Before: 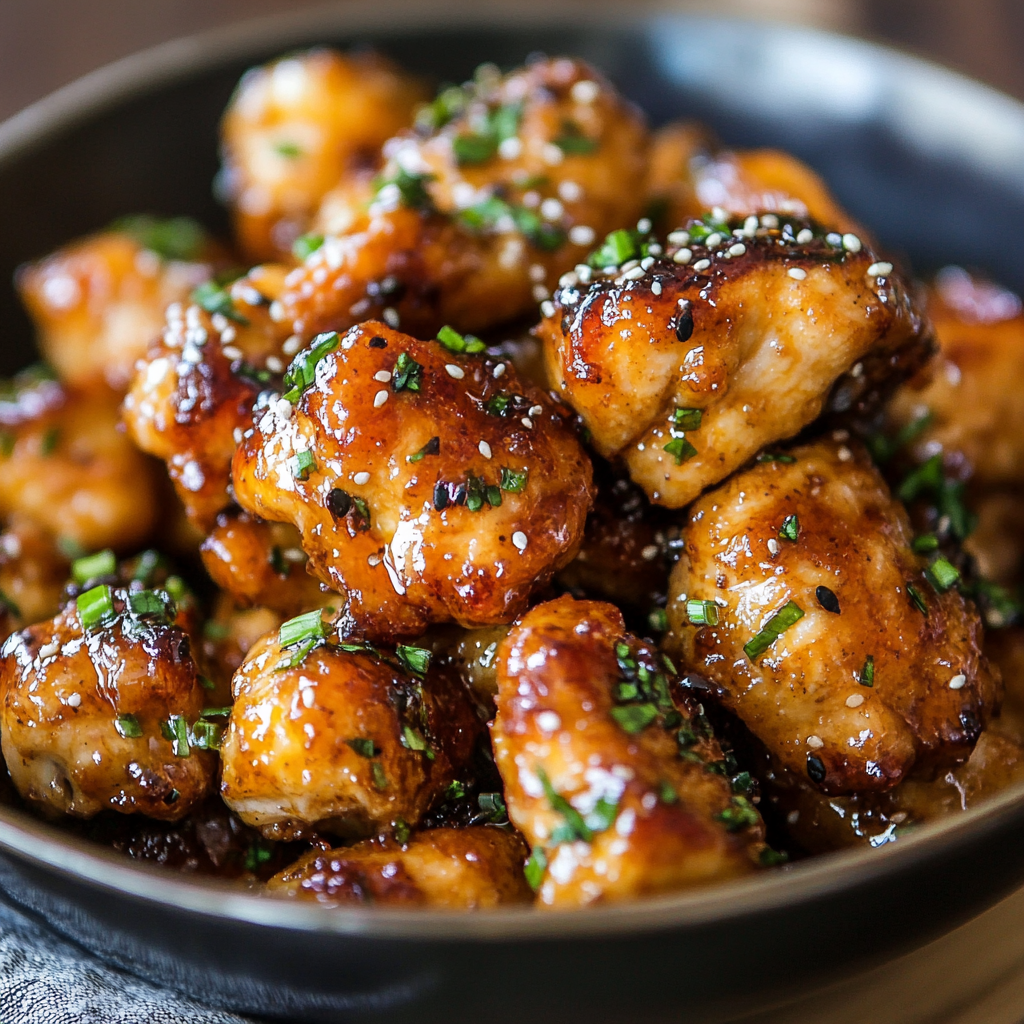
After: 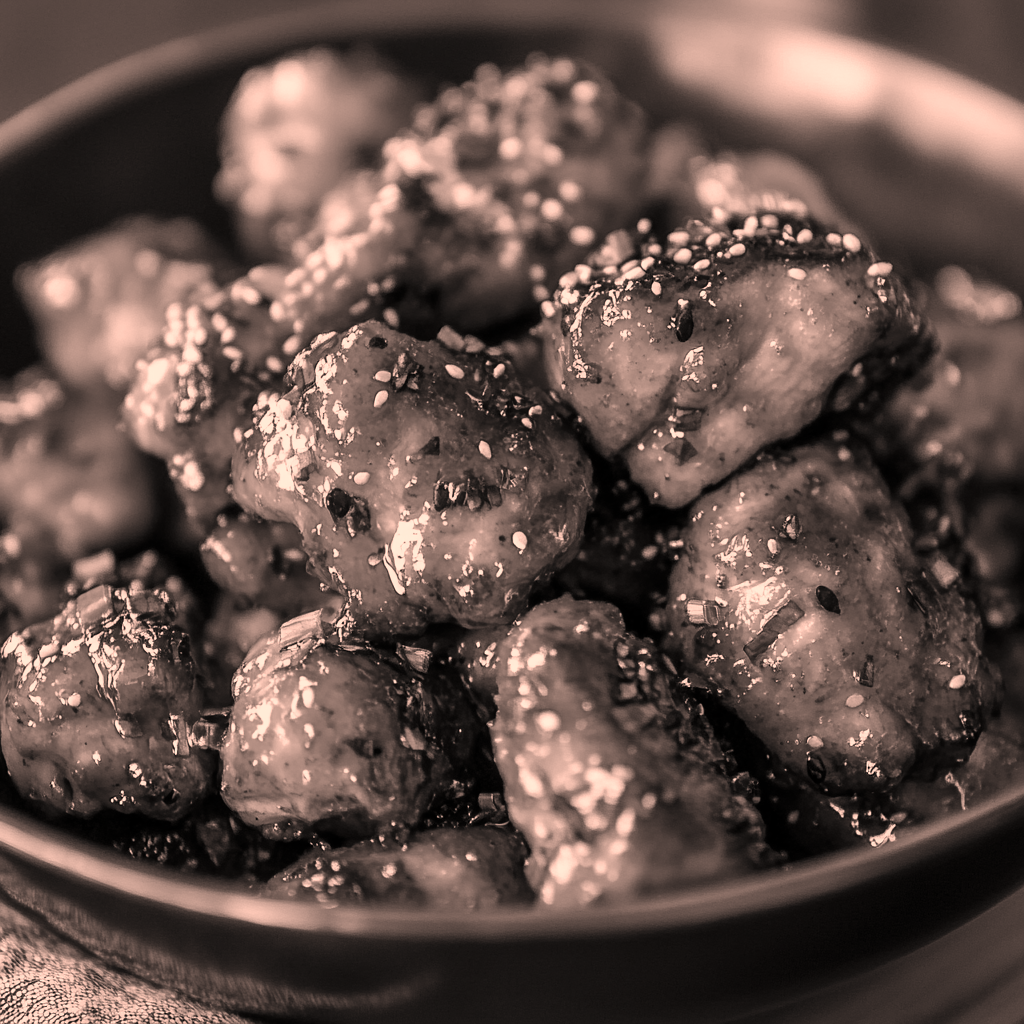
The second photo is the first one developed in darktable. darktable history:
color correction: highlights a* 20.91, highlights b* 19.23
color calibration: output gray [0.25, 0.35, 0.4, 0], illuminant as shot in camera, x 0.358, y 0.373, temperature 4628.91 K
